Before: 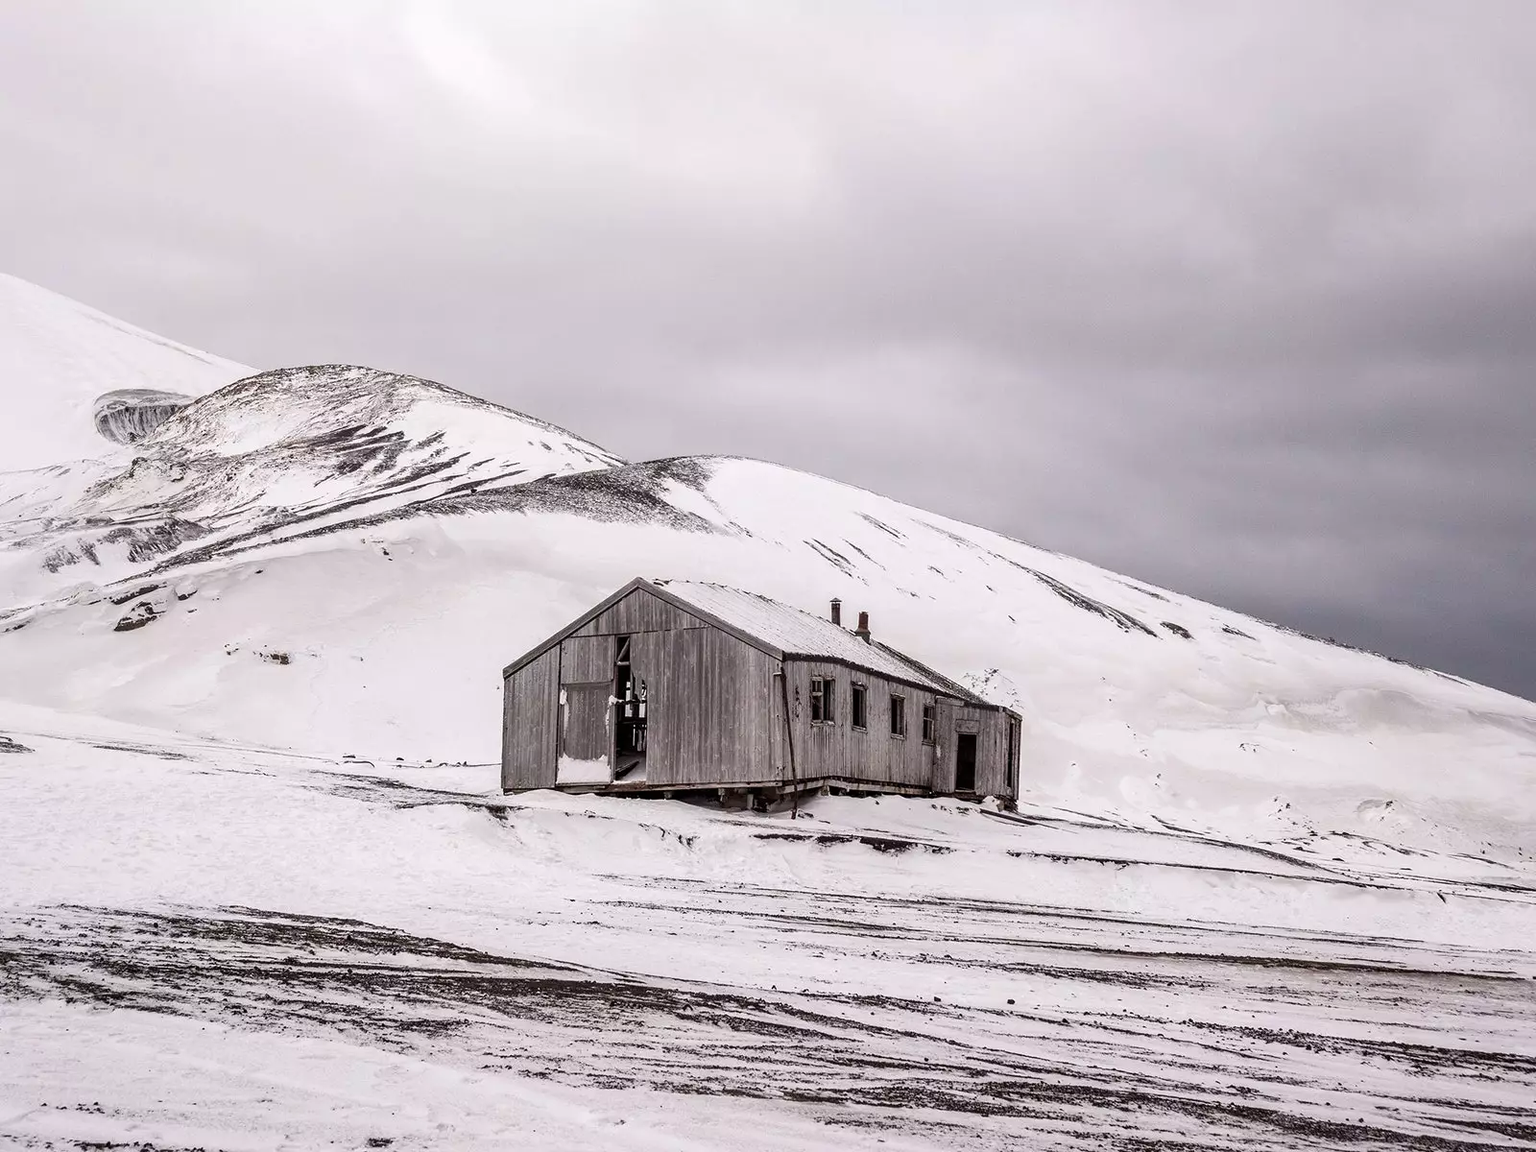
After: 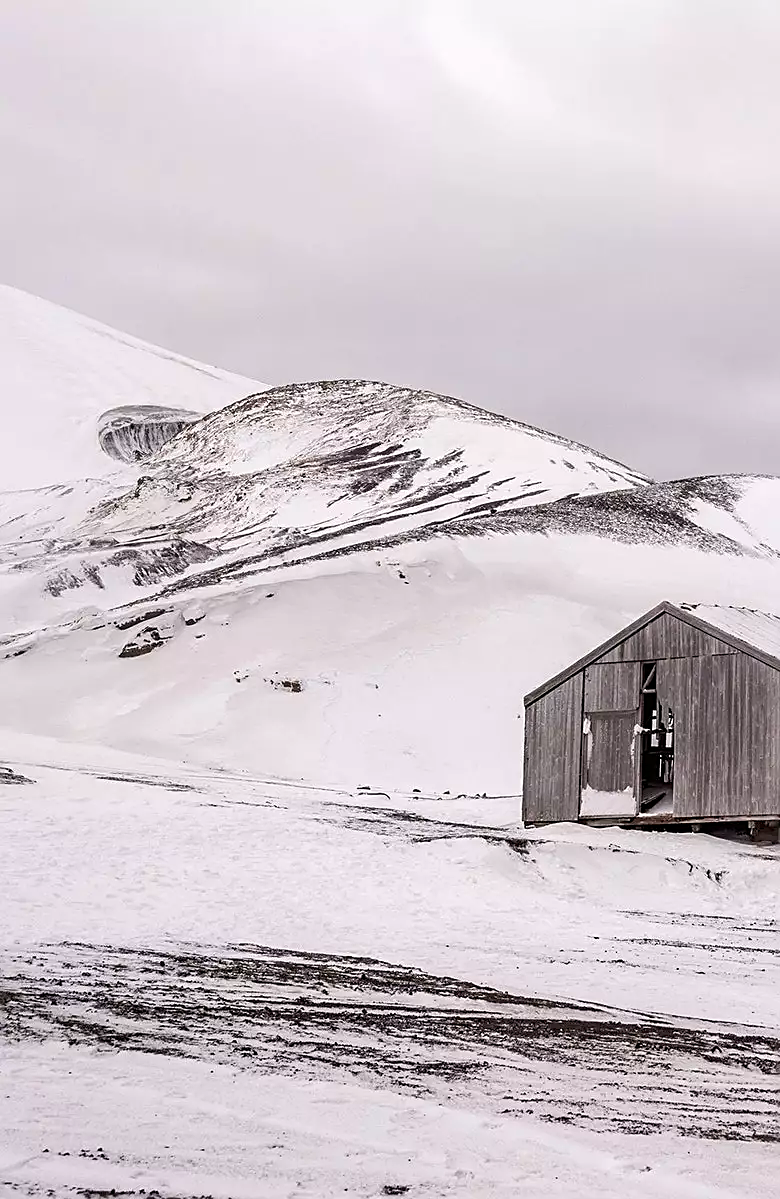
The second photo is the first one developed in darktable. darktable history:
sharpen: on, module defaults
crop and rotate: left 0.042%, top 0%, right 51.168%
color correction: highlights b* -0.038, saturation 1.12
